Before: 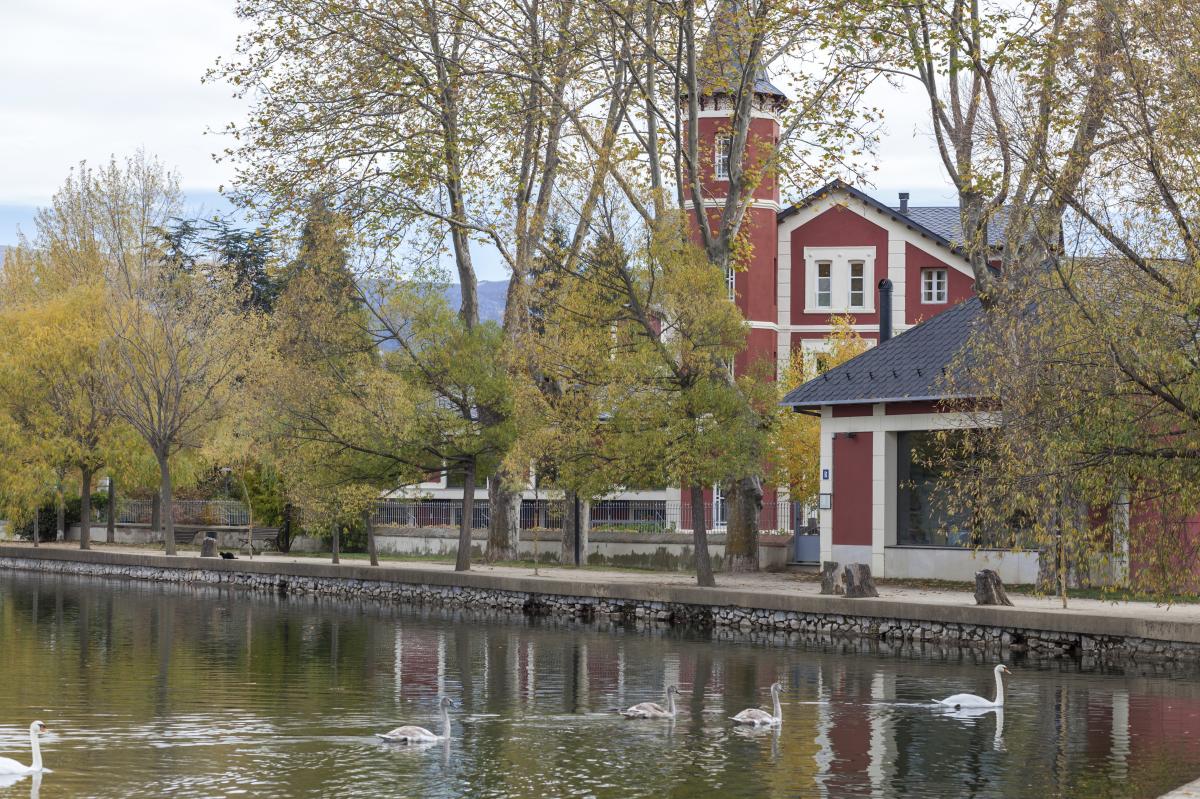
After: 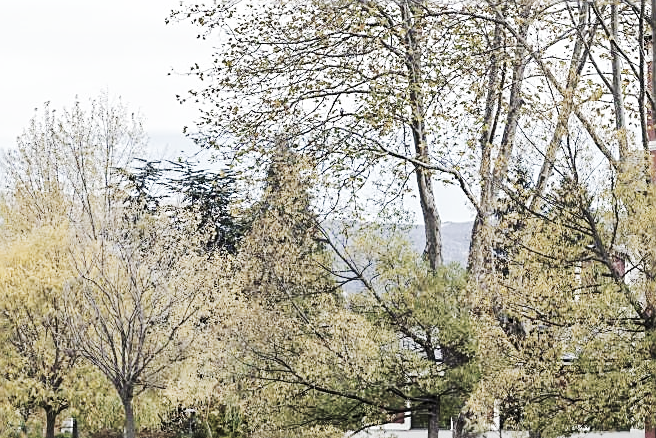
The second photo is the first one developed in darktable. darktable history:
color correction: saturation 0.5
tone curve: curves: ch0 [(0, 0) (0.003, 0.005) (0.011, 0.011) (0.025, 0.02) (0.044, 0.03) (0.069, 0.041) (0.1, 0.062) (0.136, 0.089) (0.177, 0.135) (0.224, 0.189) (0.277, 0.259) (0.335, 0.373) (0.399, 0.499) (0.468, 0.622) (0.543, 0.724) (0.623, 0.807) (0.709, 0.868) (0.801, 0.916) (0.898, 0.964) (1, 1)], preserve colors none
crop and rotate: left 3.047%, top 7.509%, right 42.236%, bottom 37.598%
sharpen: amount 0.901
